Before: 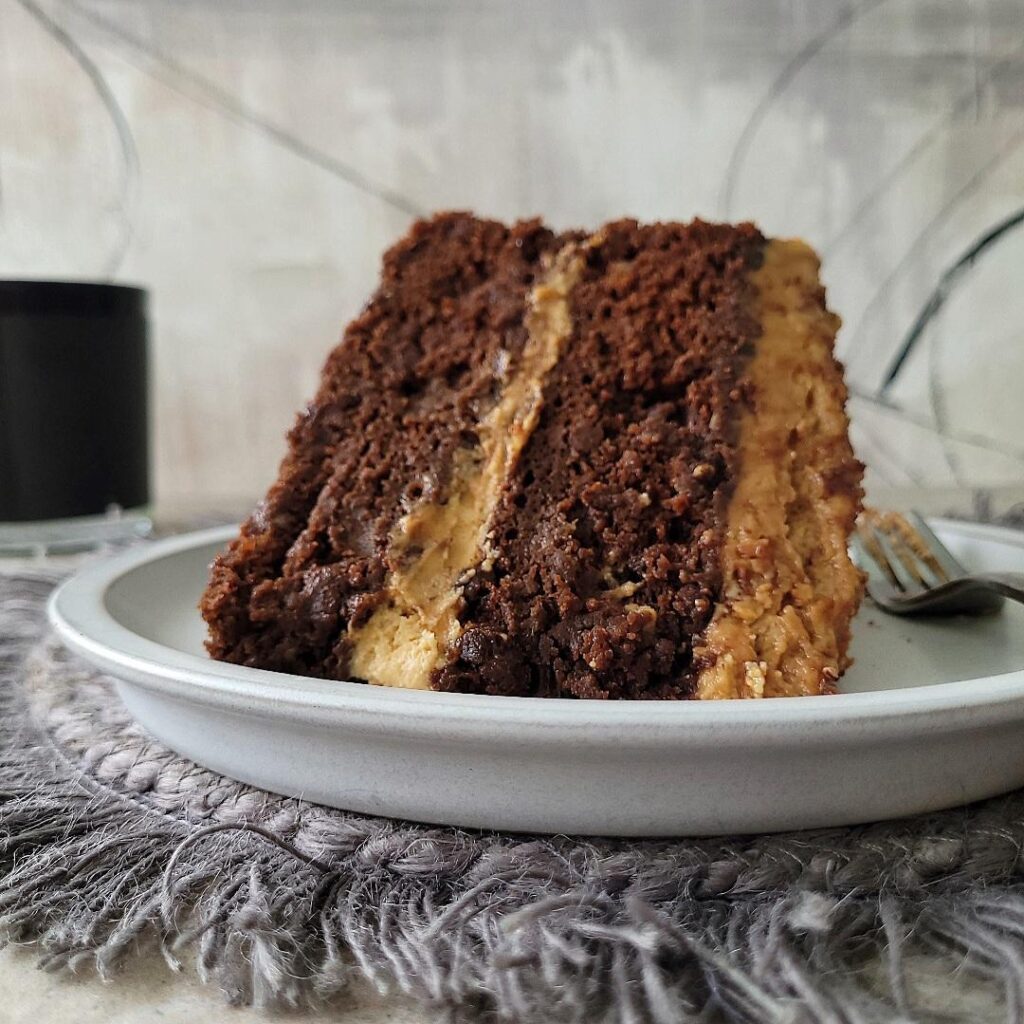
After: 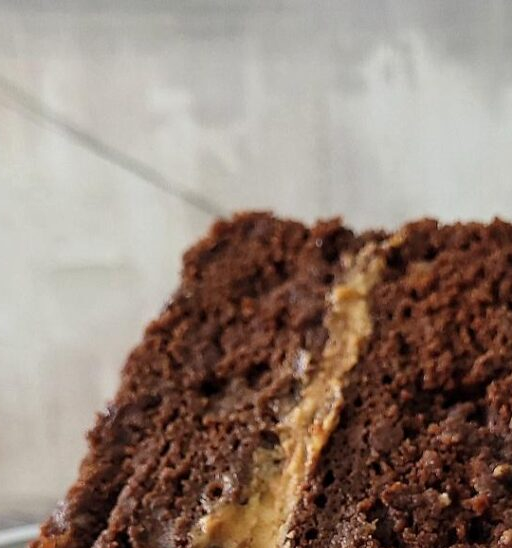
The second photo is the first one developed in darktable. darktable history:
crop: left 19.556%, right 30.401%, bottom 46.458%
local contrast: mode bilateral grid, contrast 100, coarseness 100, detail 108%, midtone range 0.2
